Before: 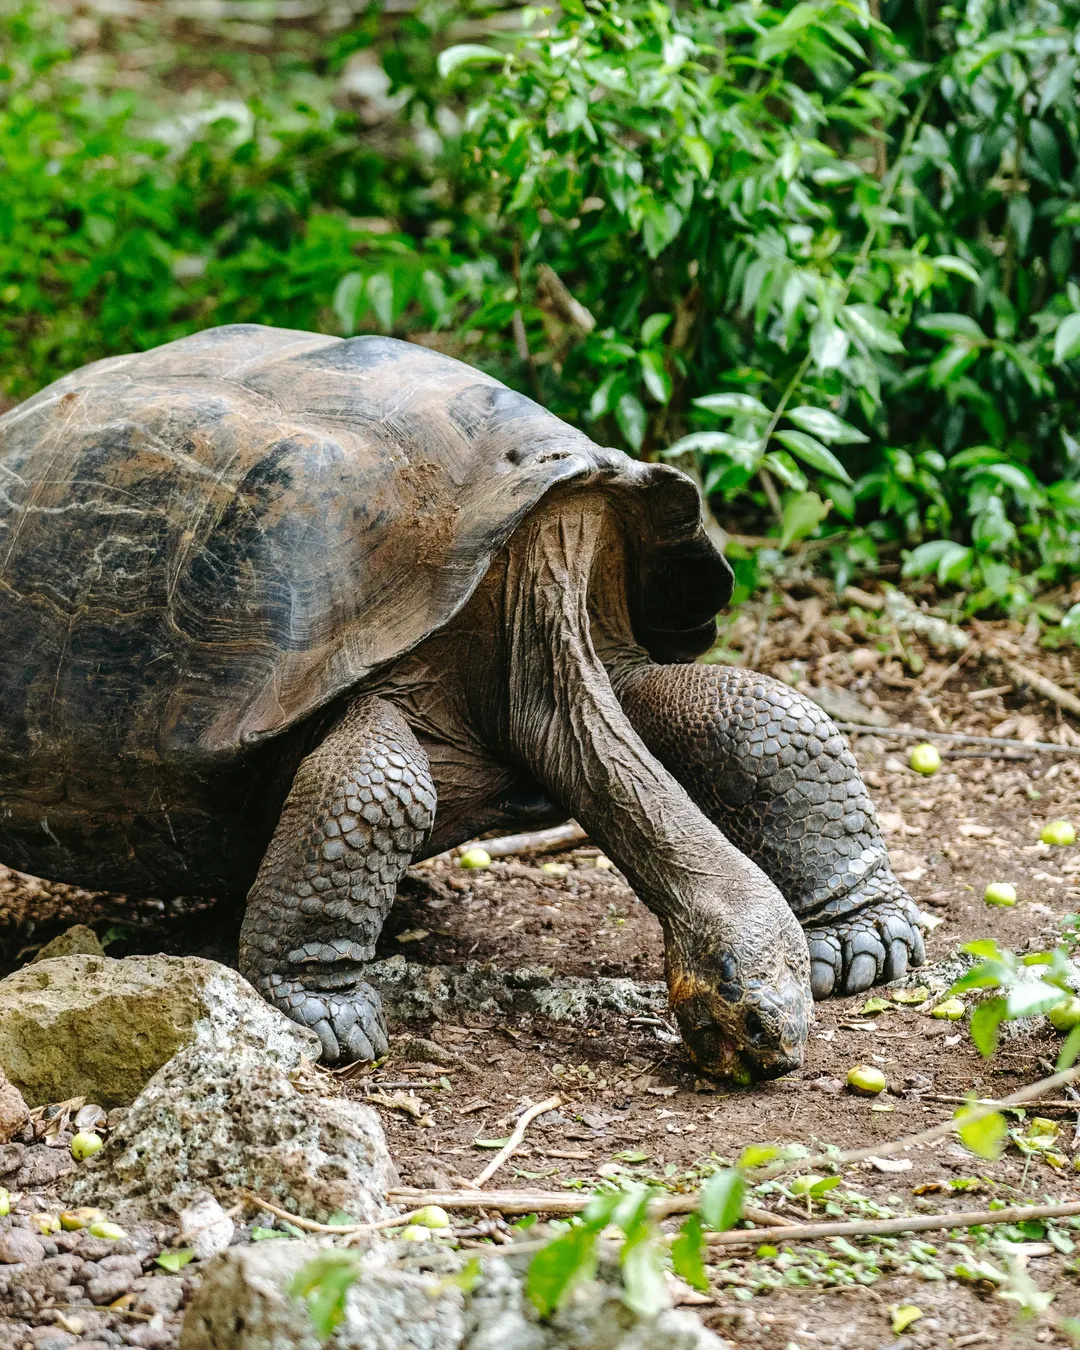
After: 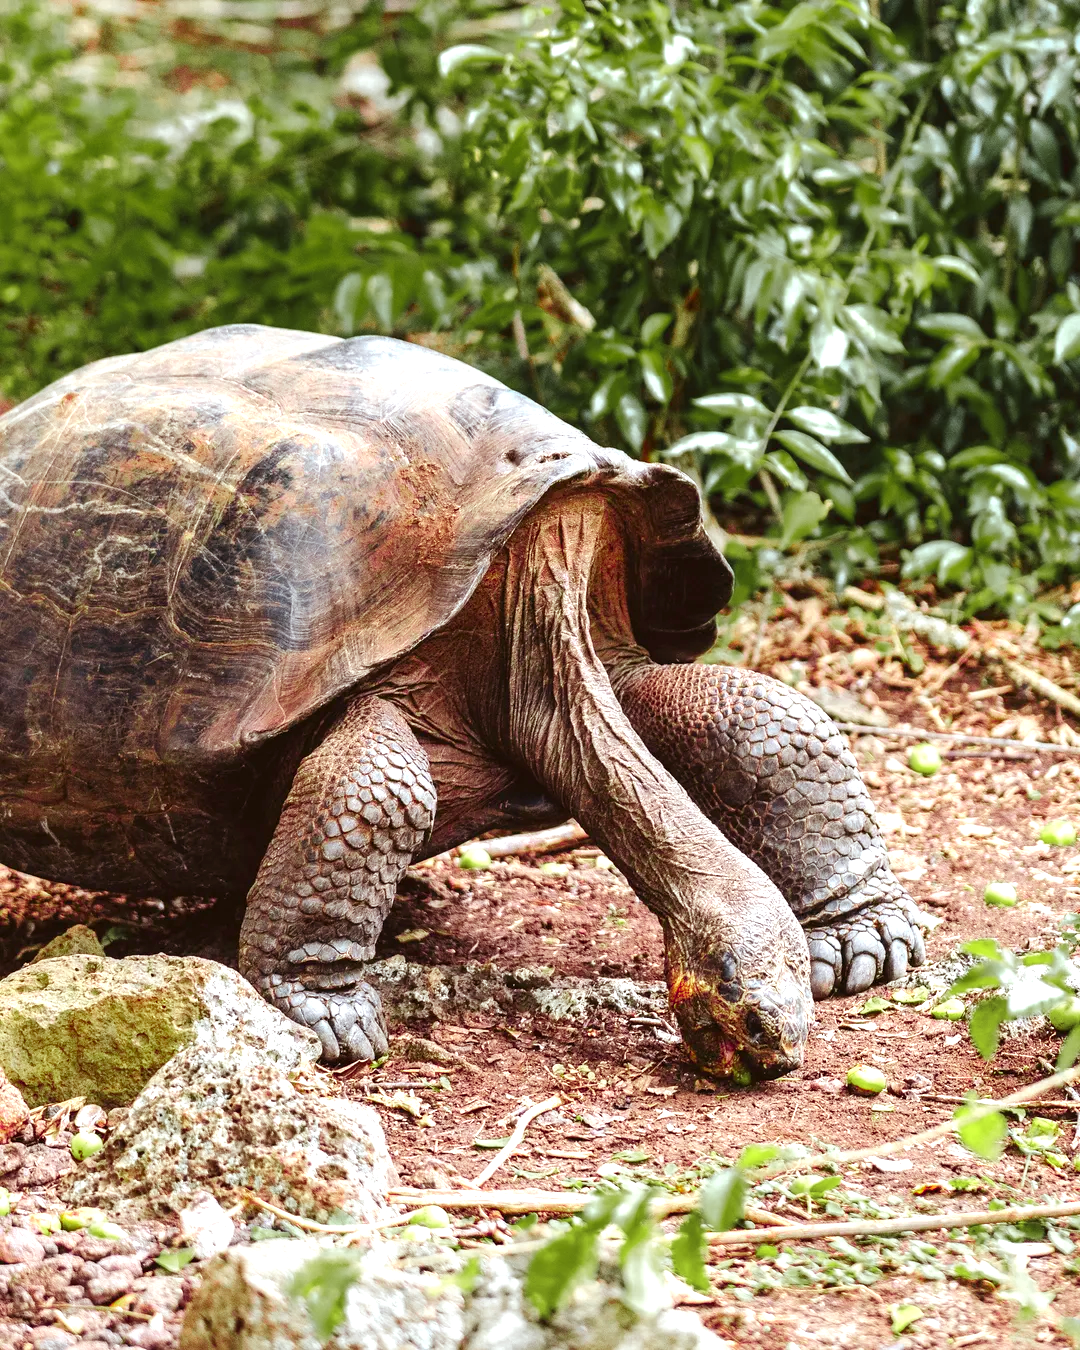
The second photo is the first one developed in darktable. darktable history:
color zones: curves: ch0 [(0, 0.533) (0.126, 0.533) (0.234, 0.533) (0.368, 0.357) (0.5, 0.5) (0.625, 0.5) (0.74, 0.637) (0.875, 0.5)]; ch1 [(0.004, 0.708) (0.129, 0.662) (0.25, 0.5) (0.375, 0.331) (0.496, 0.396) (0.625, 0.649) (0.739, 0.26) (0.875, 0.5) (1, 0.478)]; ch2 [(0, 0.409) (0.132, 0.403) (0.236, 0.558) (0.379, 0.448) (0.5, 0.5) (0.625, 0.5) (0.691, 0.39) (0.875, 0.5)]
rgb levels: mode RGB, independent channels, levels [[0, 0.474, 1], [0, 0.5, 1], [0, 0.5, 1]]
exposure: exposure 0.6 EV, compensate highlight preservation false
